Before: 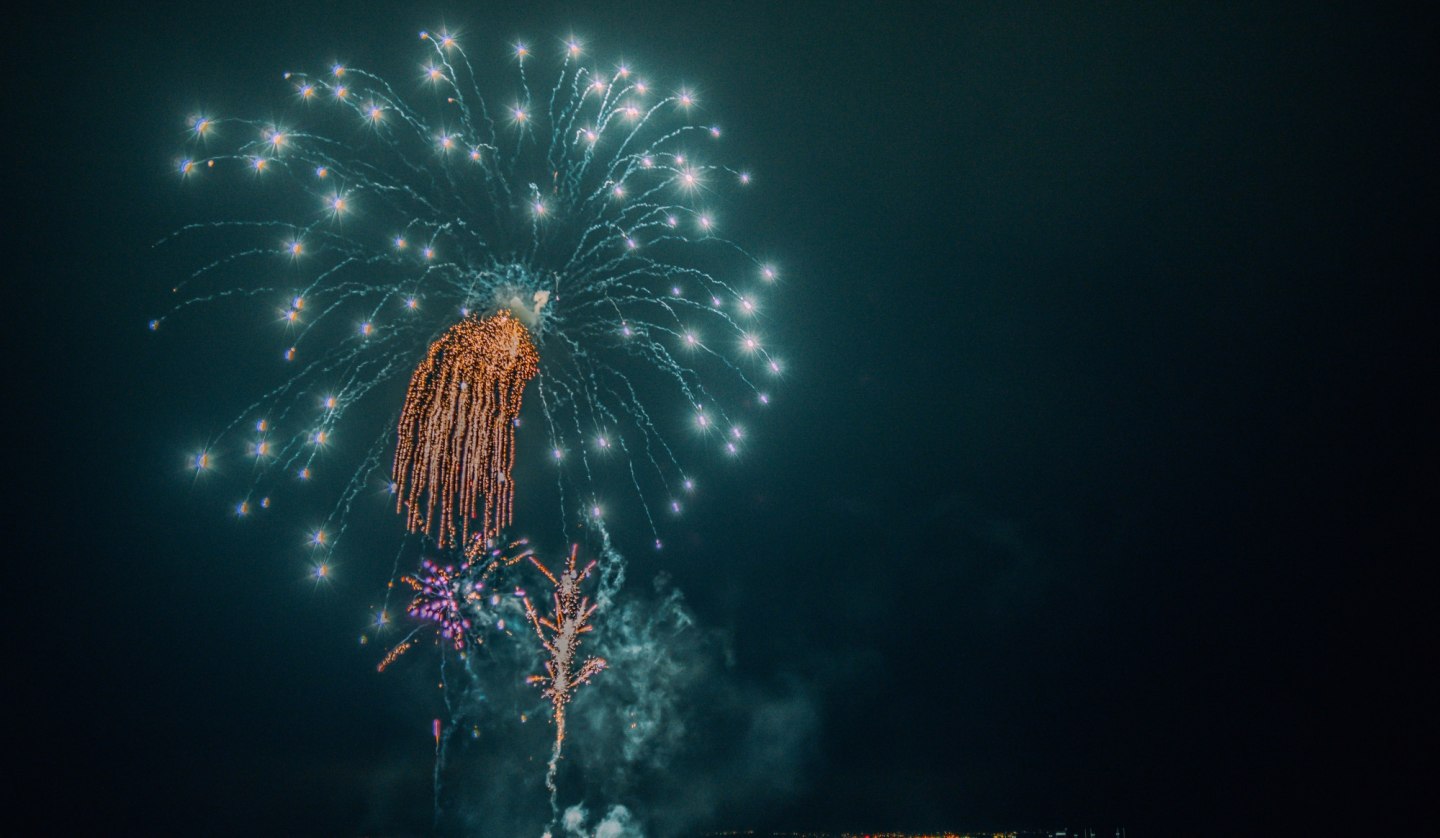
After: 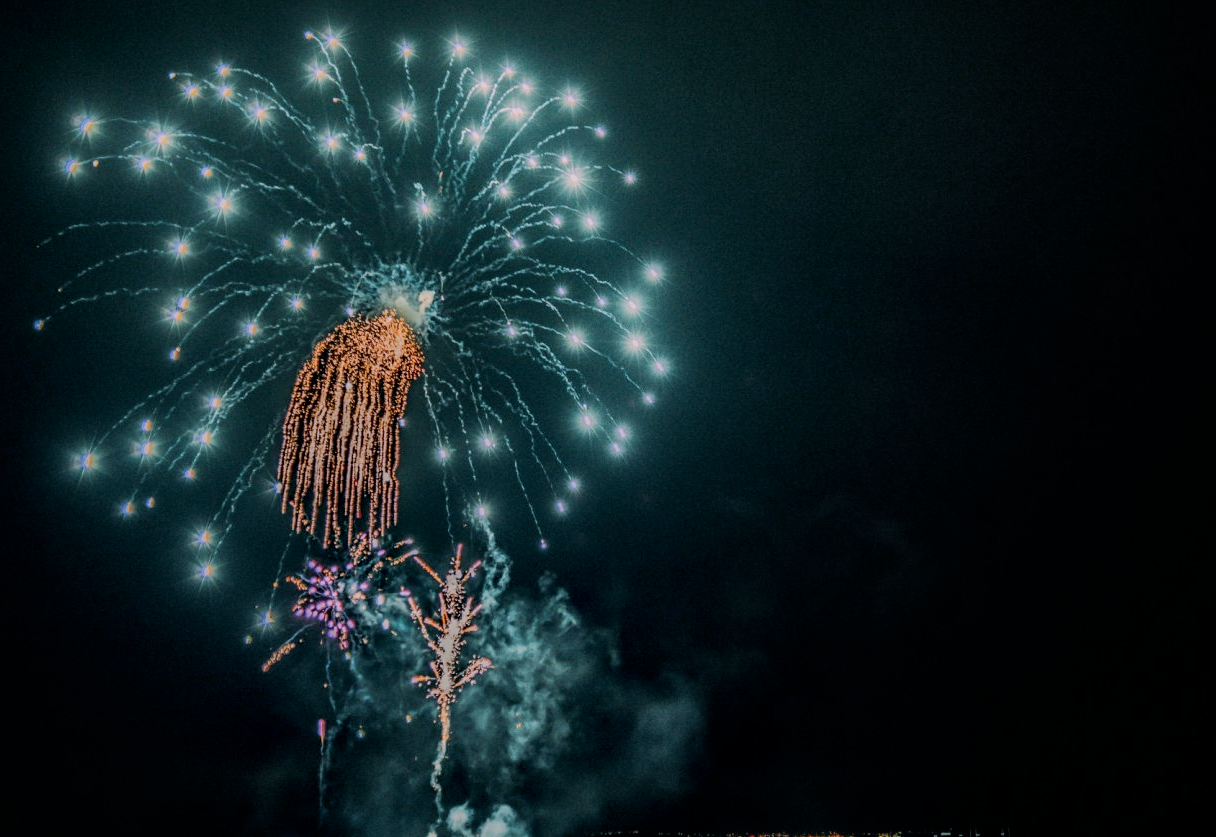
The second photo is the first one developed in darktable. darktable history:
local contrast: mode bilateral grid, contrast 25, coarseness 60, detail 151%, midtone range 0.2
filmic rgb: black relative exposure -6.98 EV, white relative exposure 5.63 EV, hardness 2.86
crop: left 8.026%, right 7.374%
